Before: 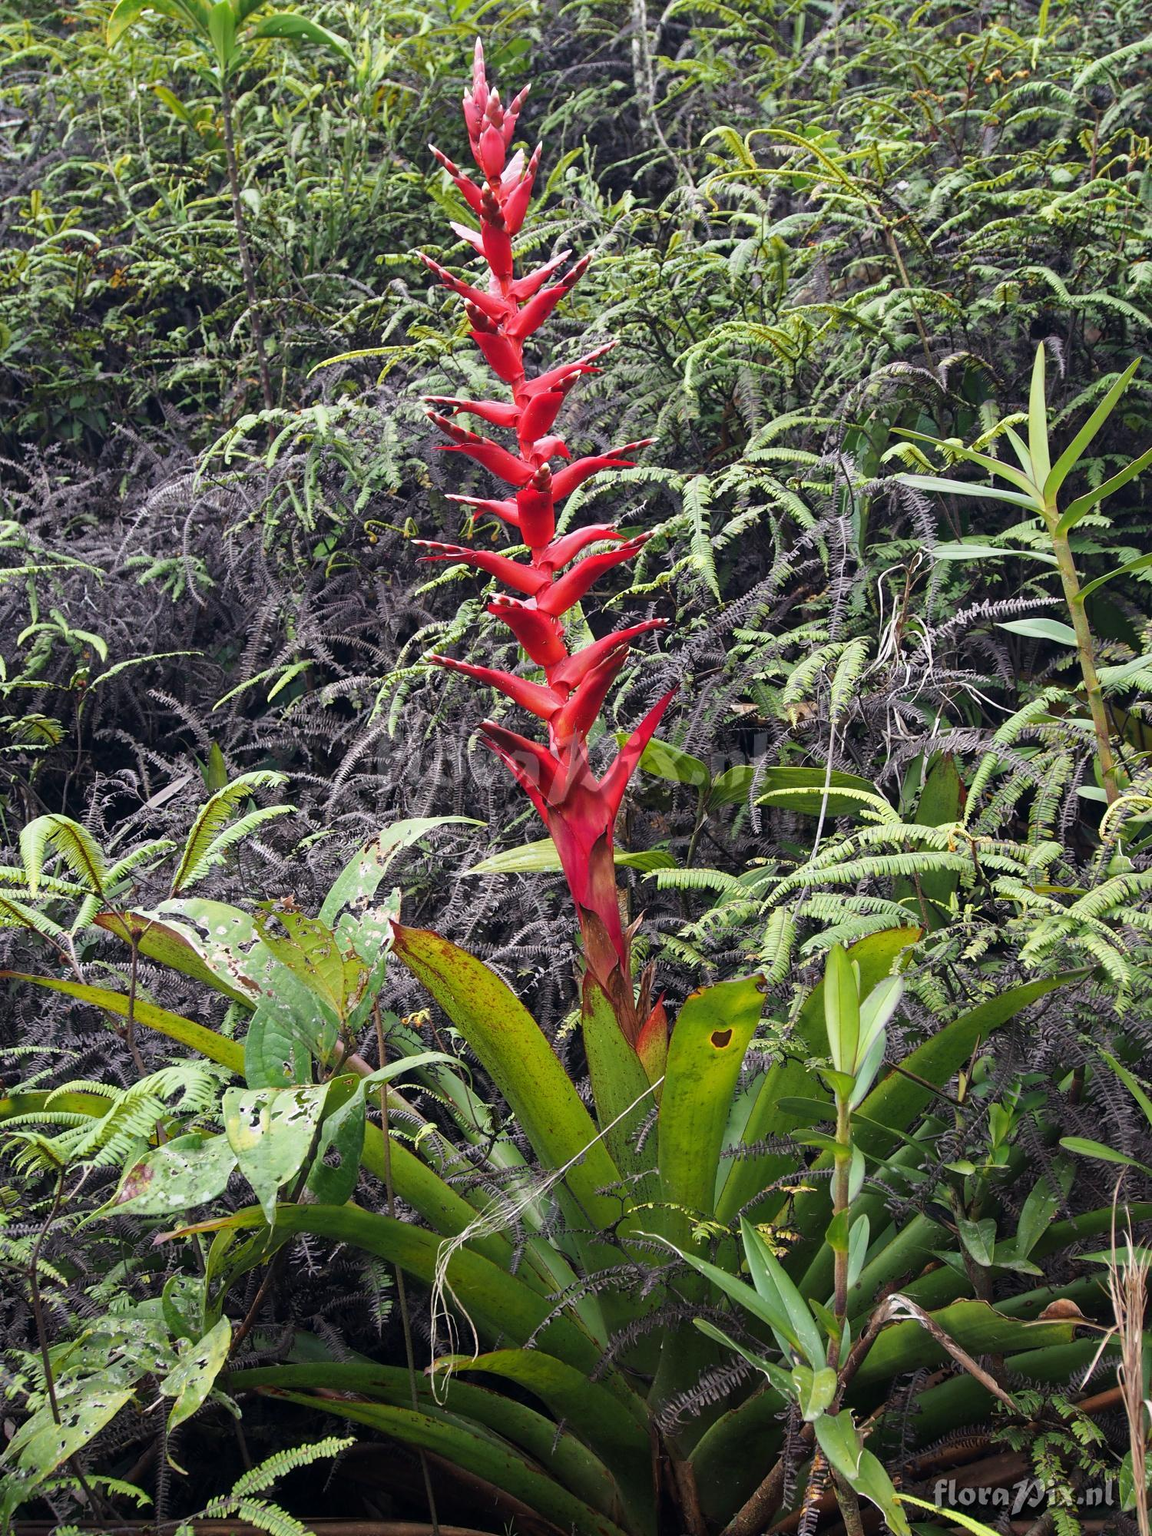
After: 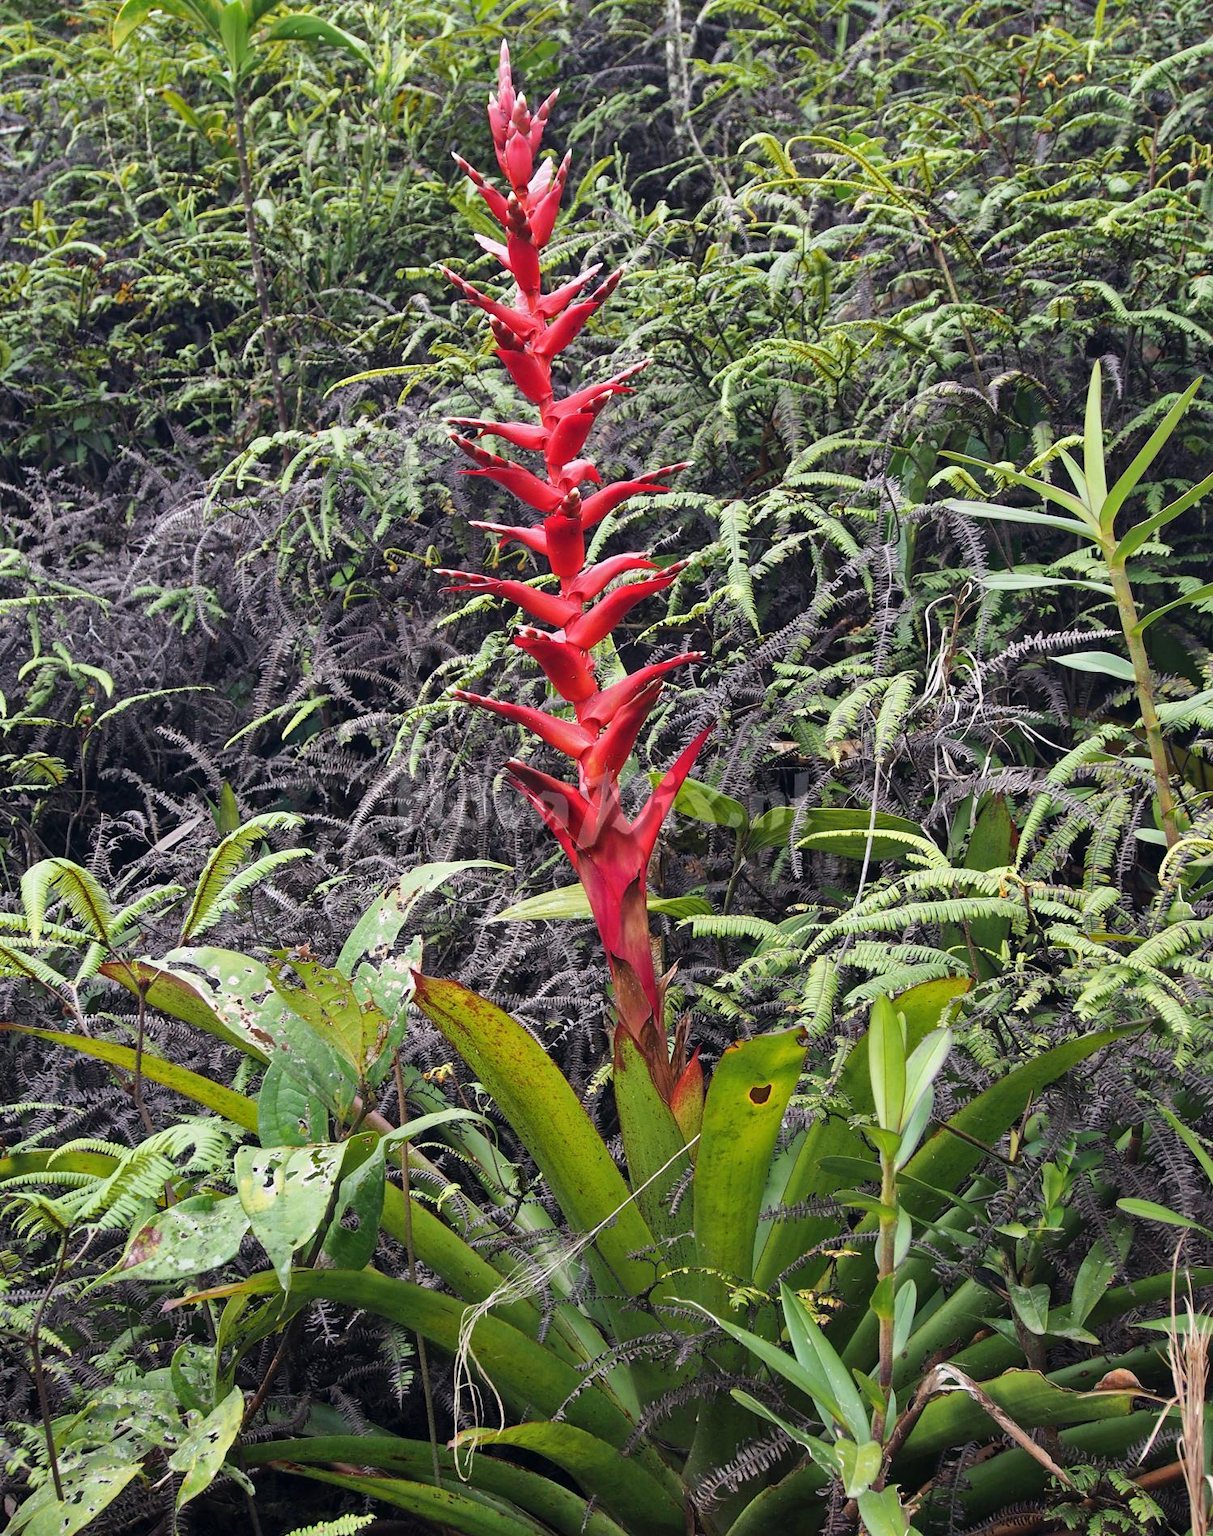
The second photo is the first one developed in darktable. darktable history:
shadows and highlights: radius 100.41, shadows 50.55, highlights -64.36, highlights color adjustment 49.82%, soften with gaussian
crop and rotate: top 0%, bottom 5.097%
